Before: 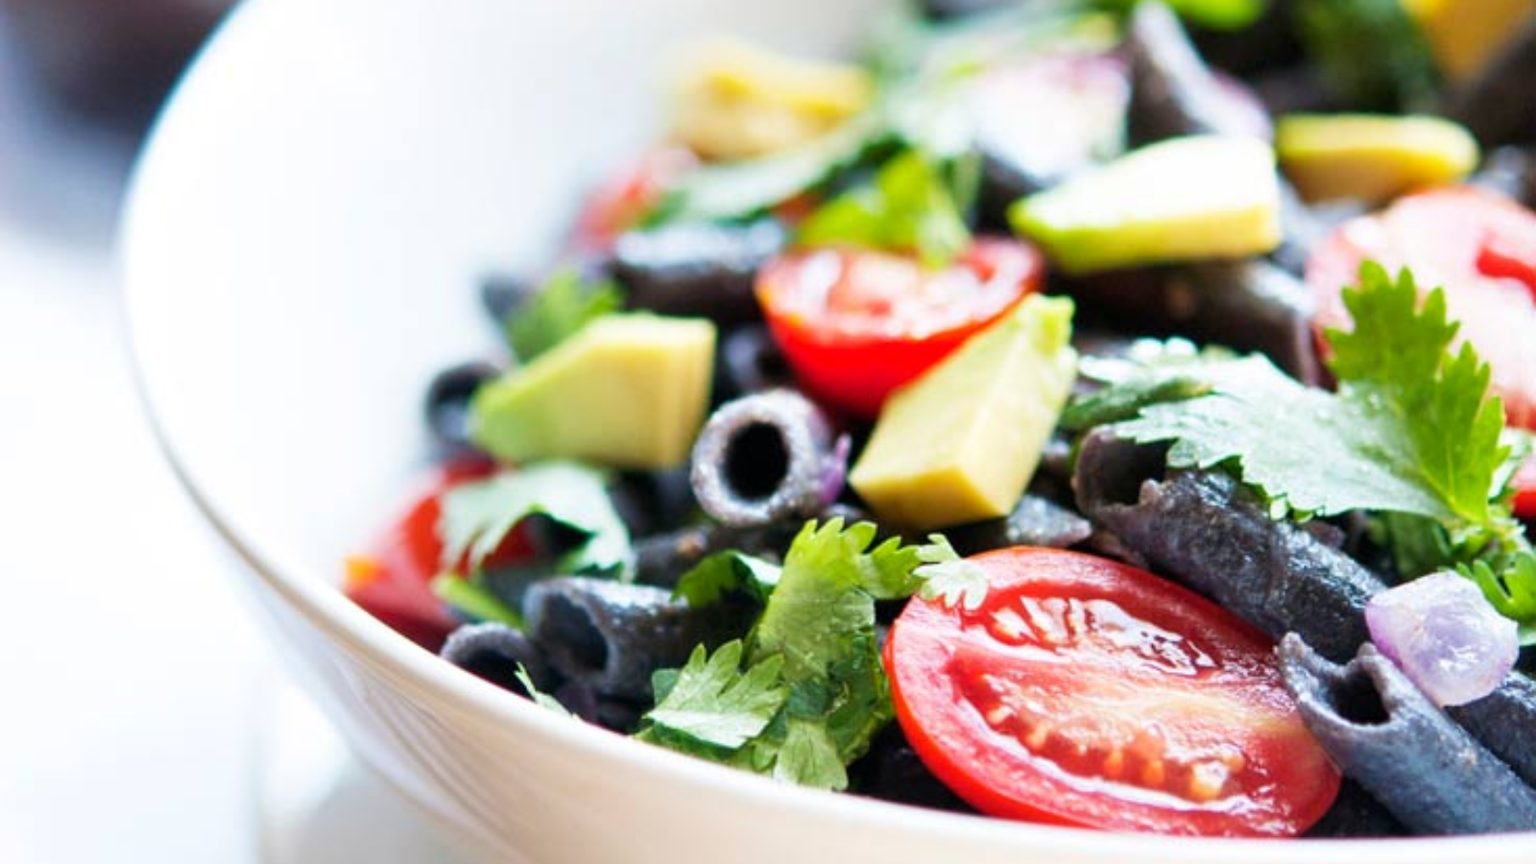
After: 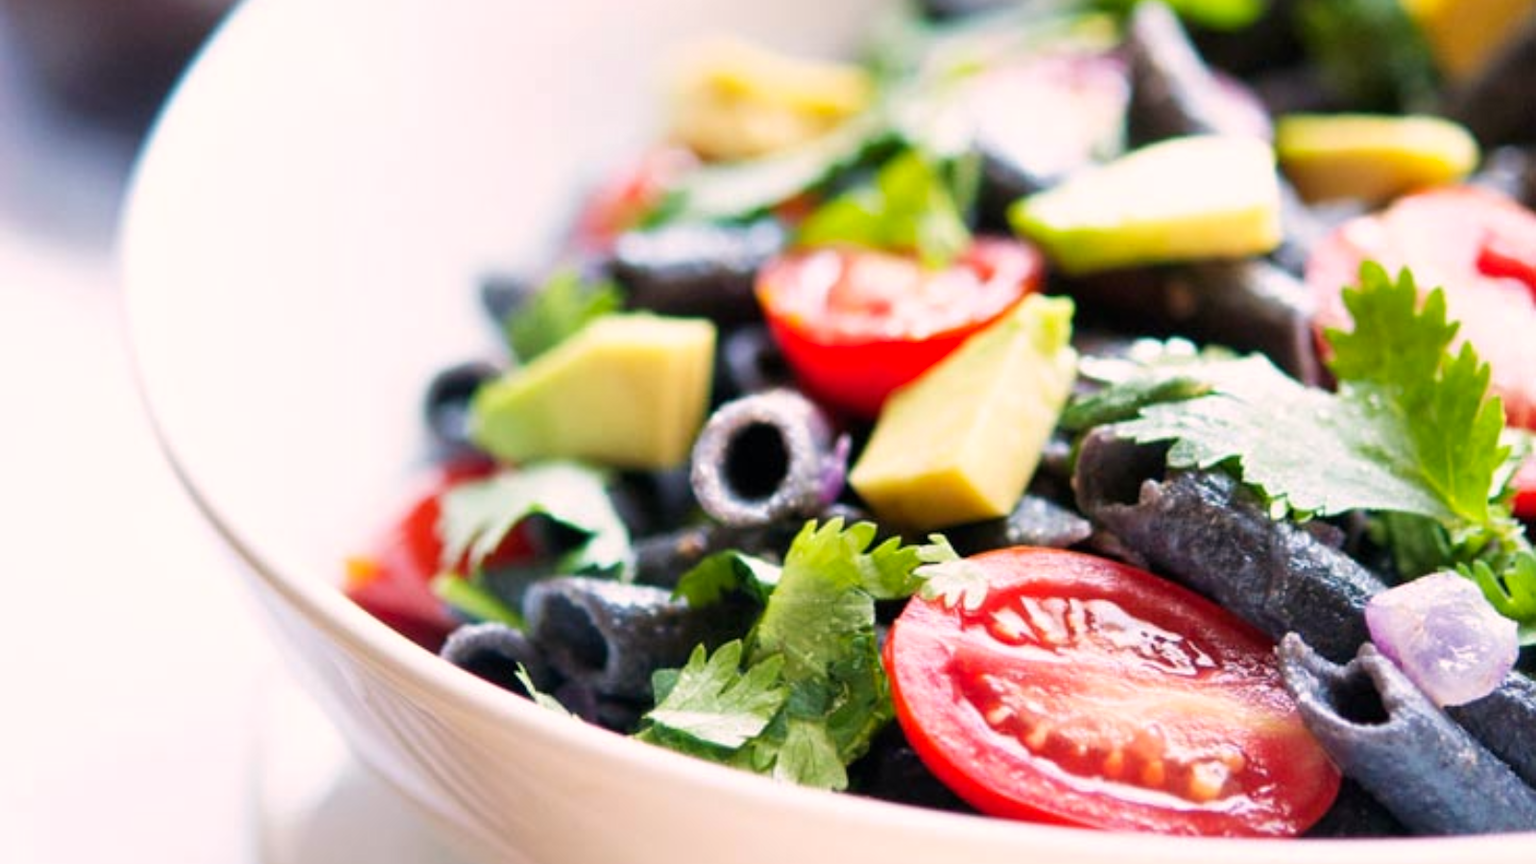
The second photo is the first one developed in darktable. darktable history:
exposure: compensate highlight preservation false
color correction: highlights a* 7.34, highlights b* 4.37
